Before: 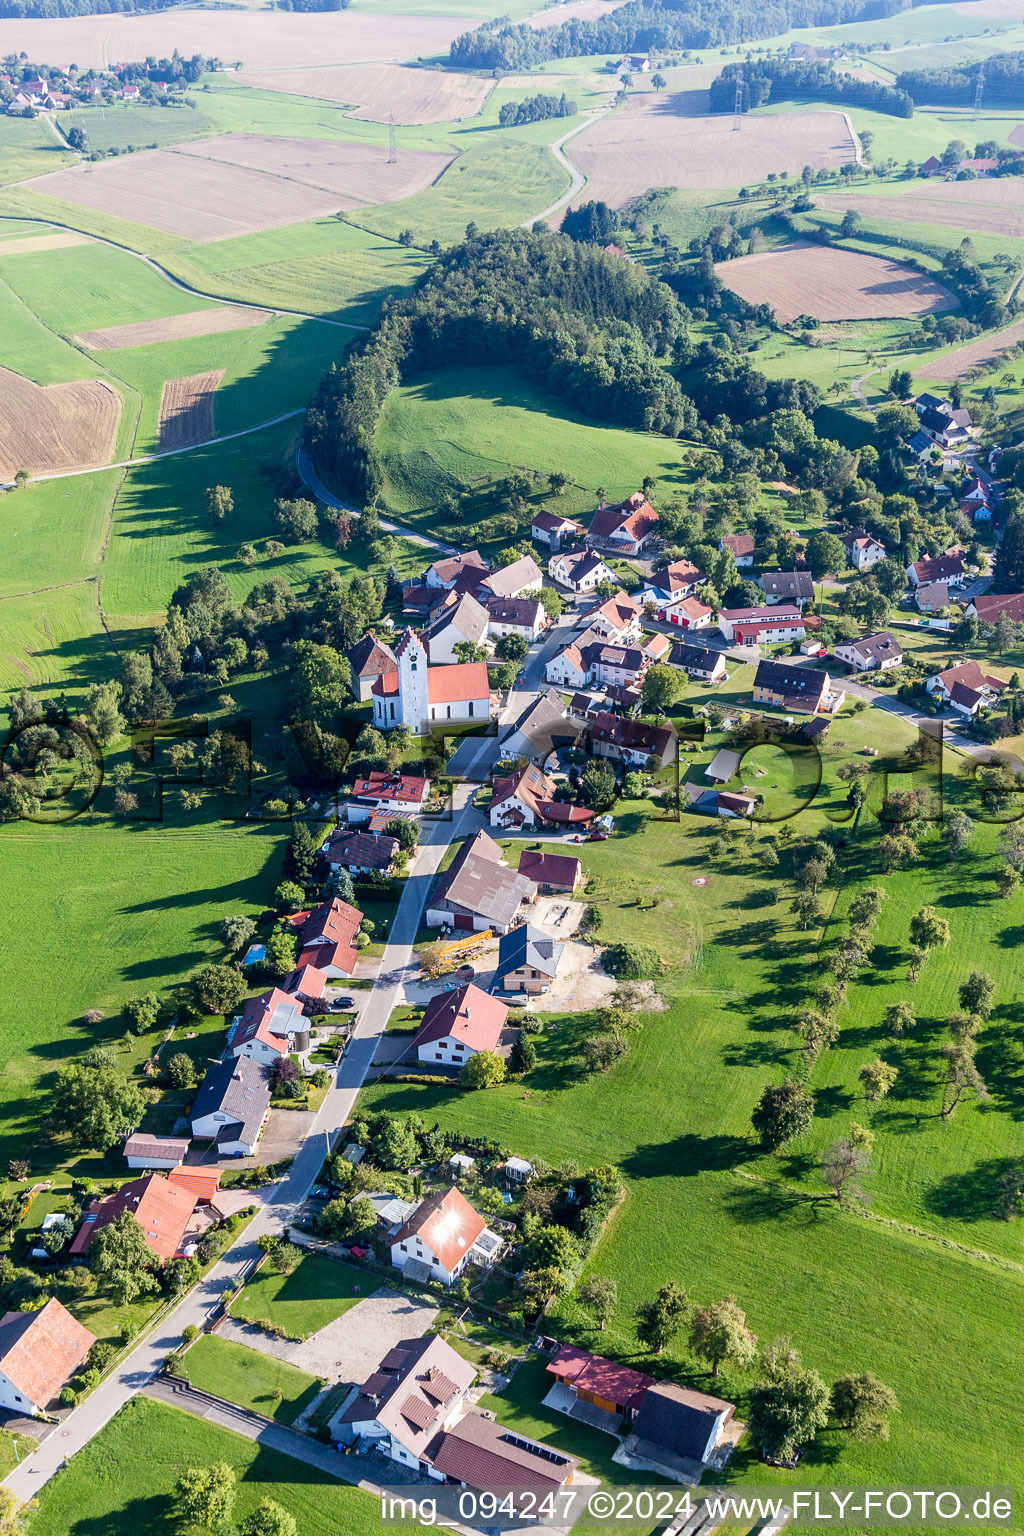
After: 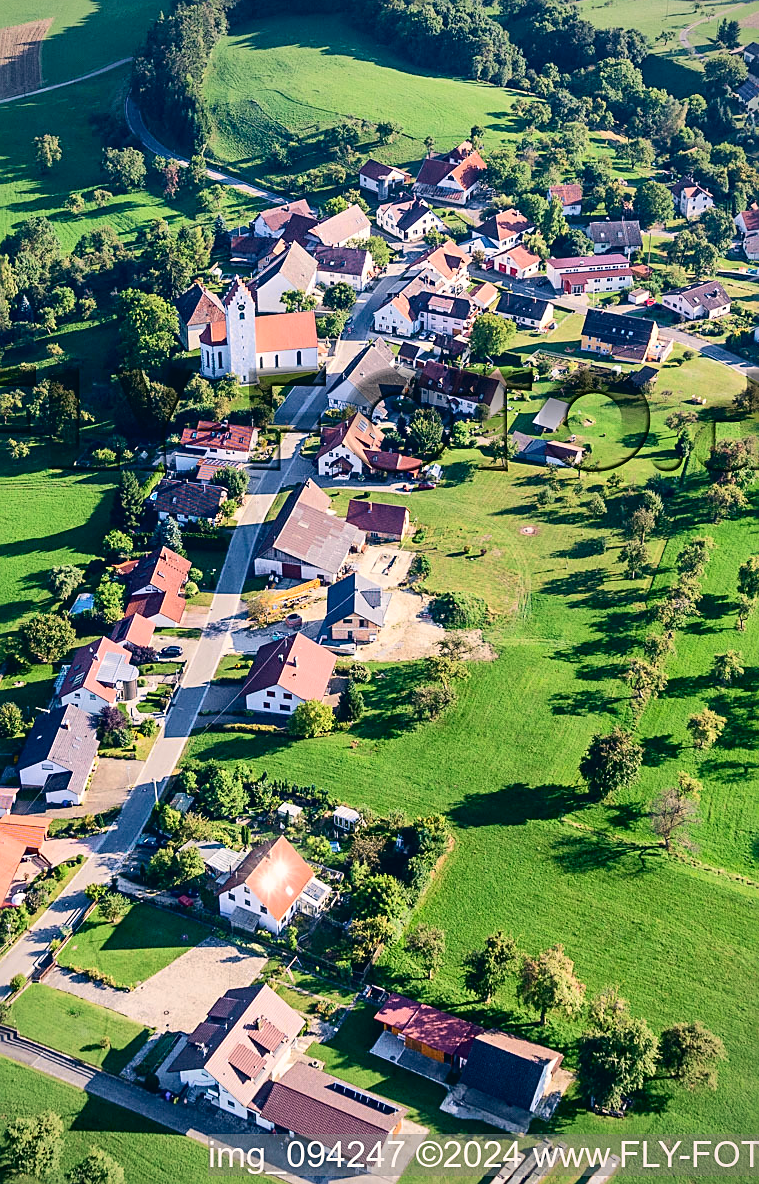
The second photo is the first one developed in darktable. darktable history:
vignetting: brightness -0.415, saturation -0.302
crop: left 16.883%, top 22.852%, right 8.913%
sharpen: on, module defaults
color correction: highlights a* 5.35, highlights b* 5.34, shadows a* -4.88, shadows b* -5.24
tone curve: curves: ch0 [(0, 0.018) (0.061, 0.041) (0.205, 0.191) (0.289, 0.292) (0.39, 0.424) (0.493, 0.551) (0.666, 0.743) (0.795, 0.841) (1, 0.998)]; ch1 [(0, 0) (0.385, 0.343) (0.439, 0.415) (0.494, 0.498) (0.501, 0.501) (0.51, 0.509) (0.548, 0.563) (0.586, 0.61) (0.684, 0.658) (0.783, 0.804) (1, 1)]; ch2 [(0, 0) (0.304, 0.31) (0.403, 0.399) (0.441, 0.428) (0.47, 0.469) (0.498, 0.496) (0.524, 0.538) (0.566, 0.579) (0.648, 0.665) (0.697, 0.699) (1, 1)], color space Lab, independent channels, preserve colors none
